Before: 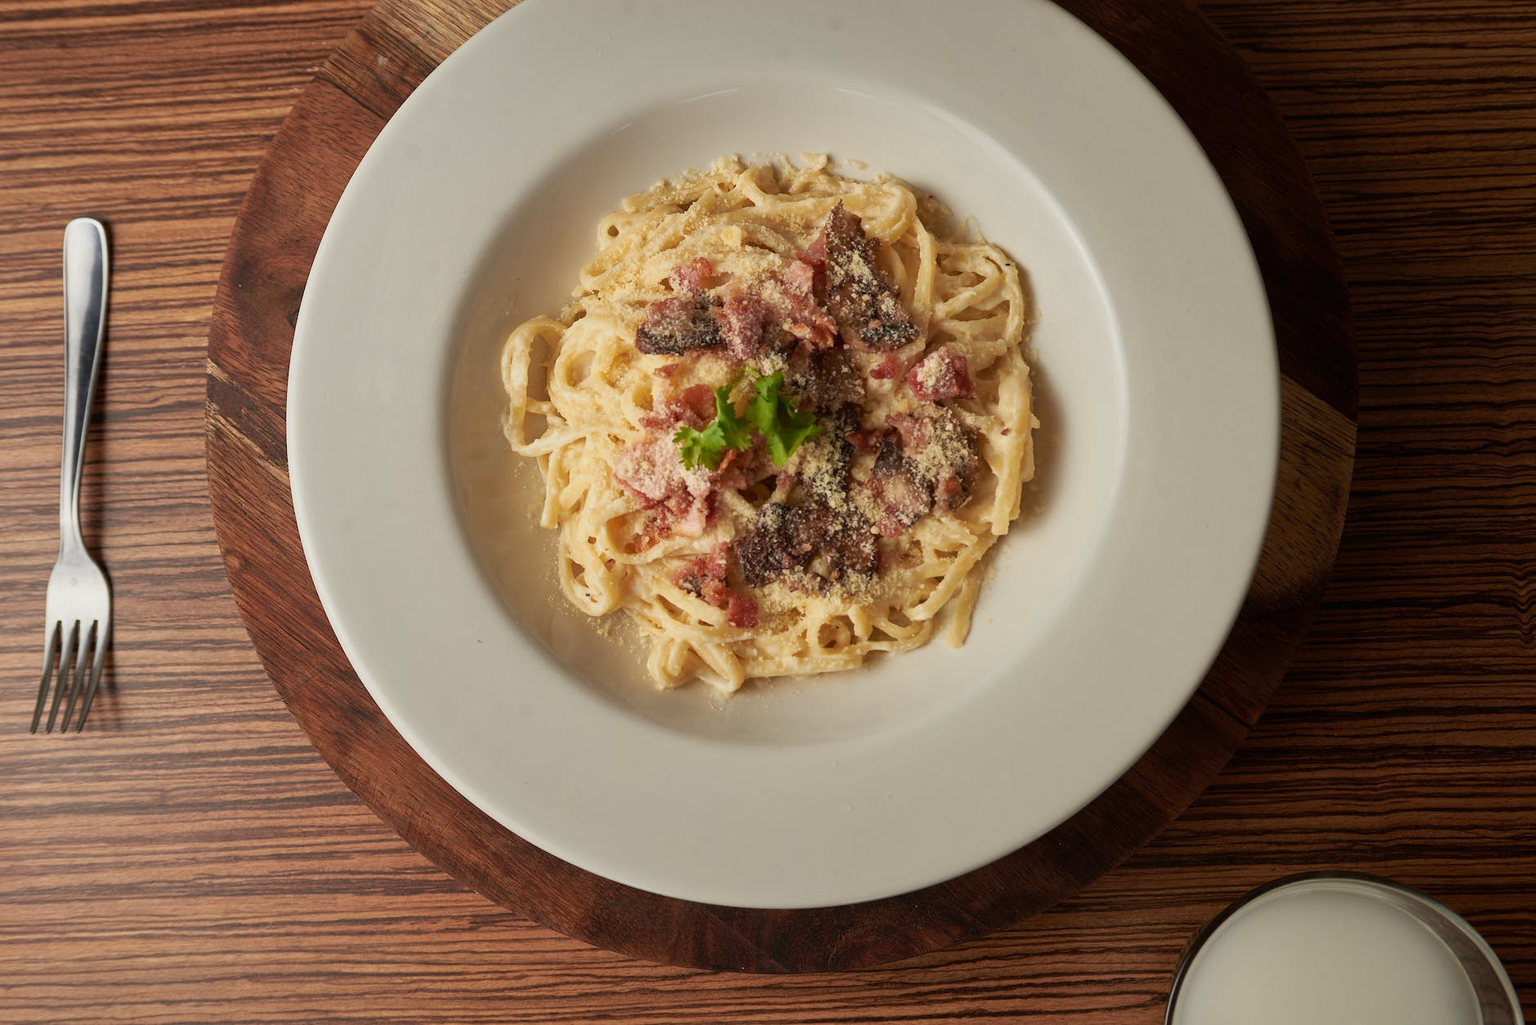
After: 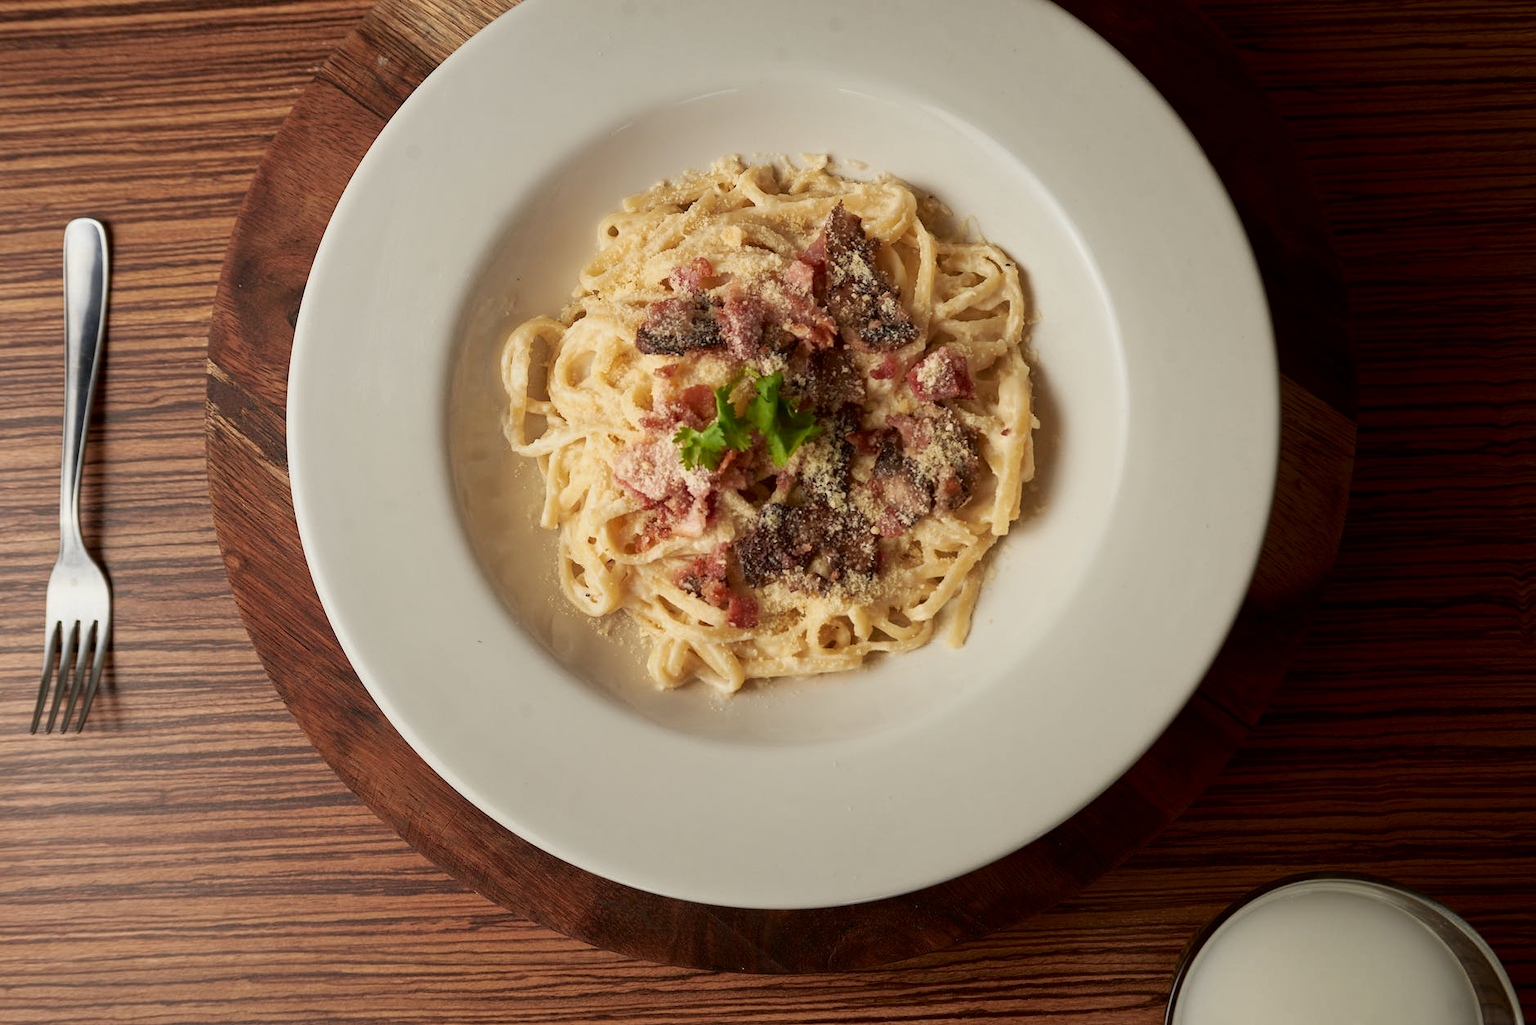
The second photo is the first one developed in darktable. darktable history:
shadows and highlights: shadows -63.86, white point adjustment -5.13, highlights 59.78
